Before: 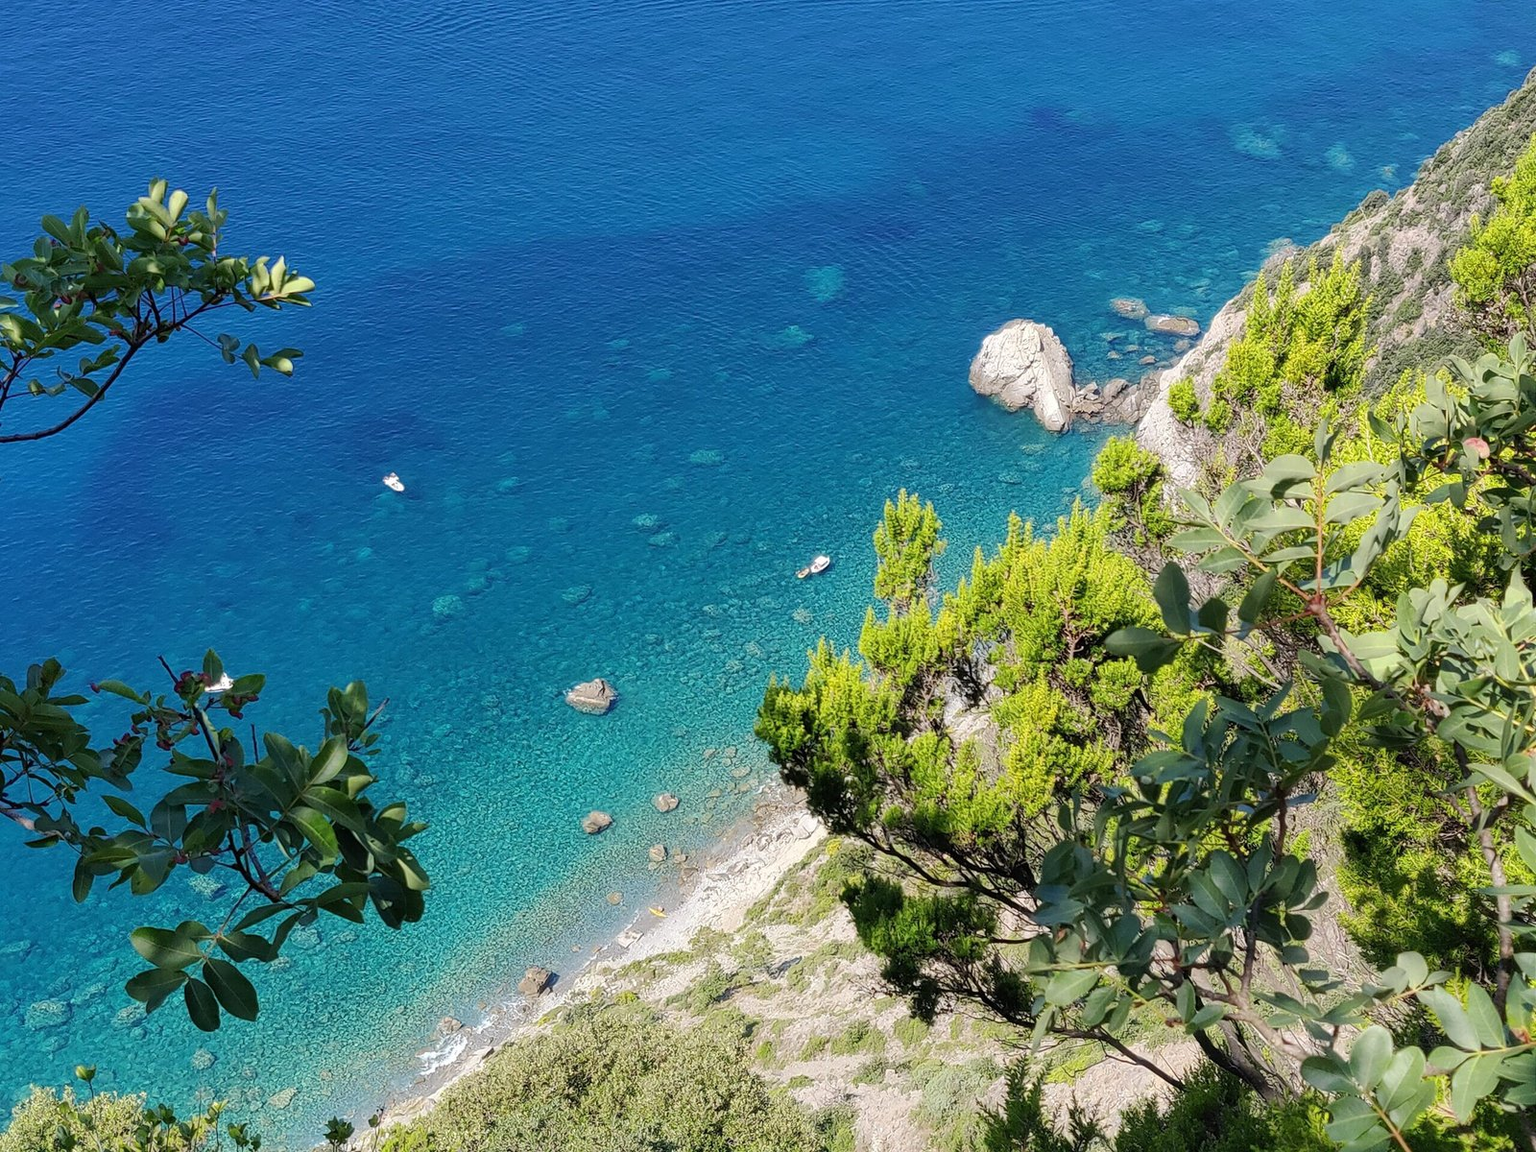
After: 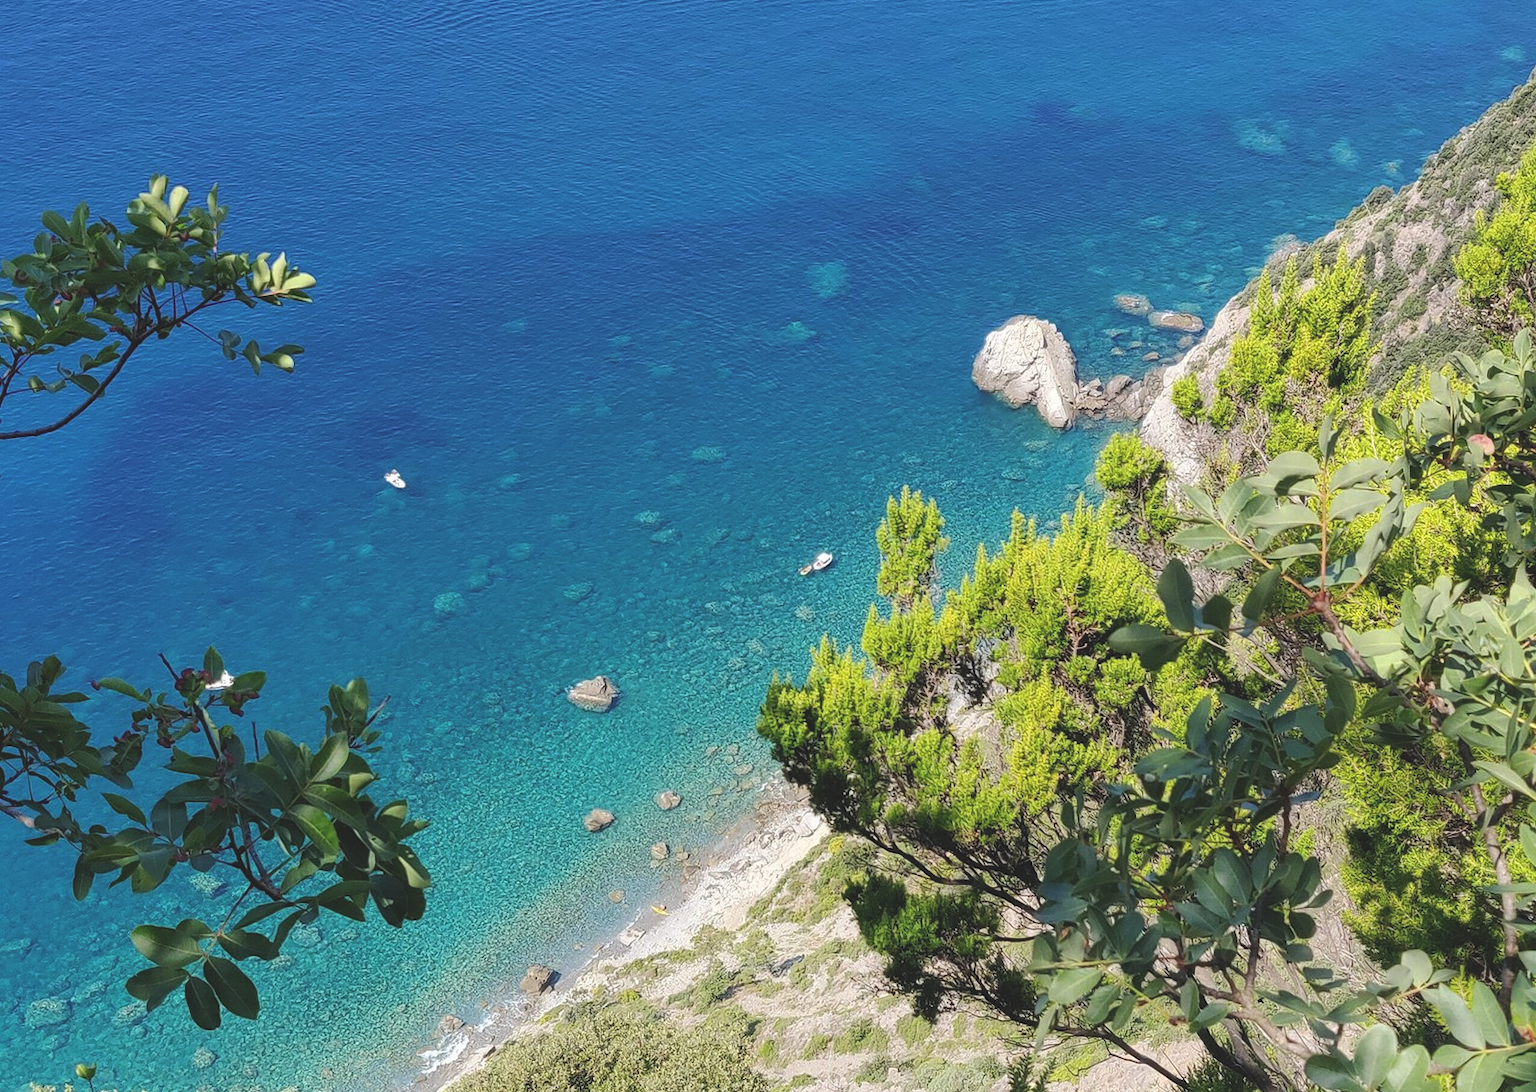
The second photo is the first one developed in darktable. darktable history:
exposure: black level correction -0.015, compensate highlight preservation false
crop: top 0.448%, right 0.264%, bottom 5.045%
